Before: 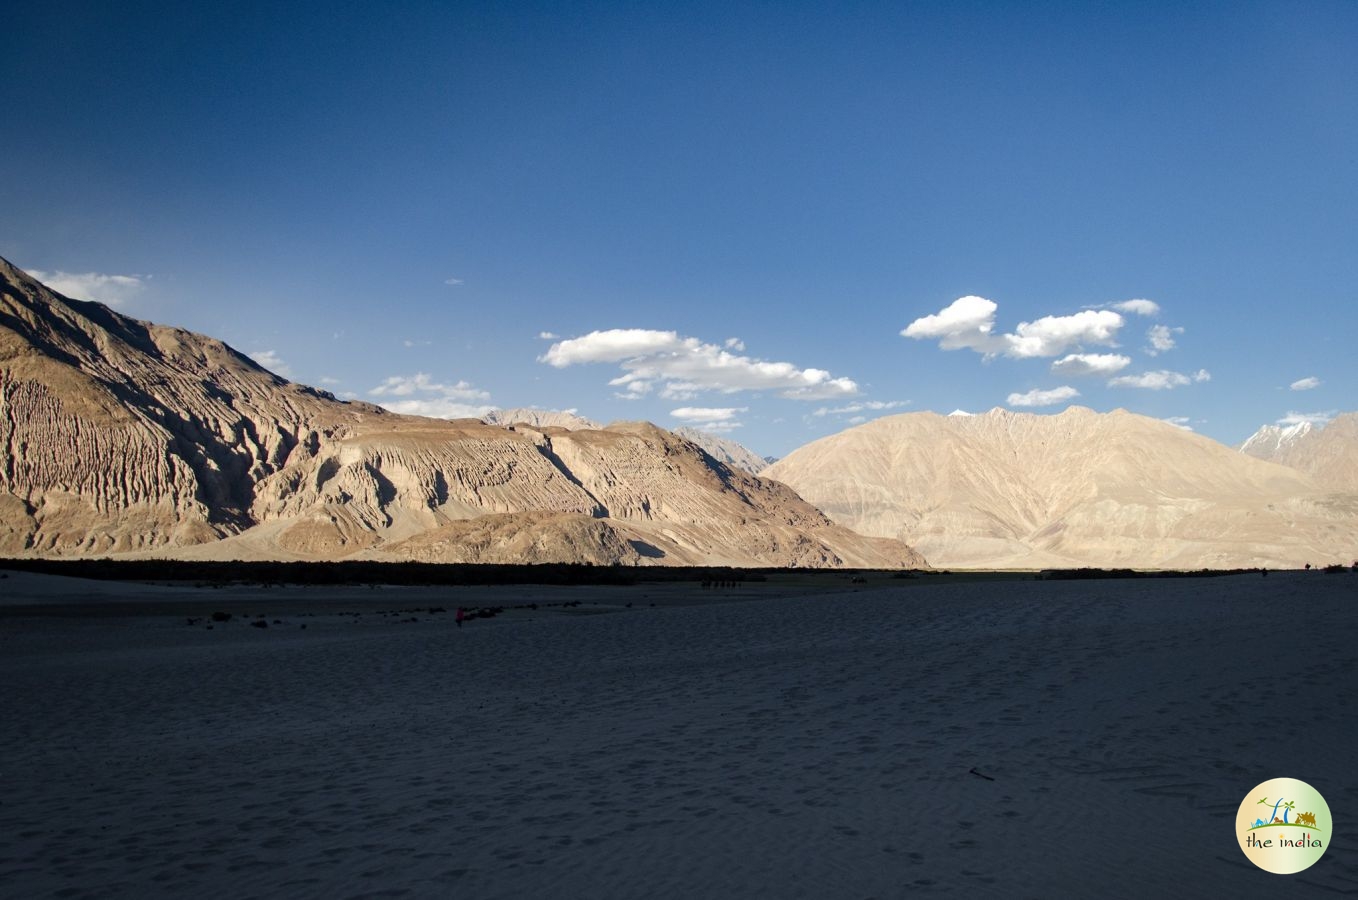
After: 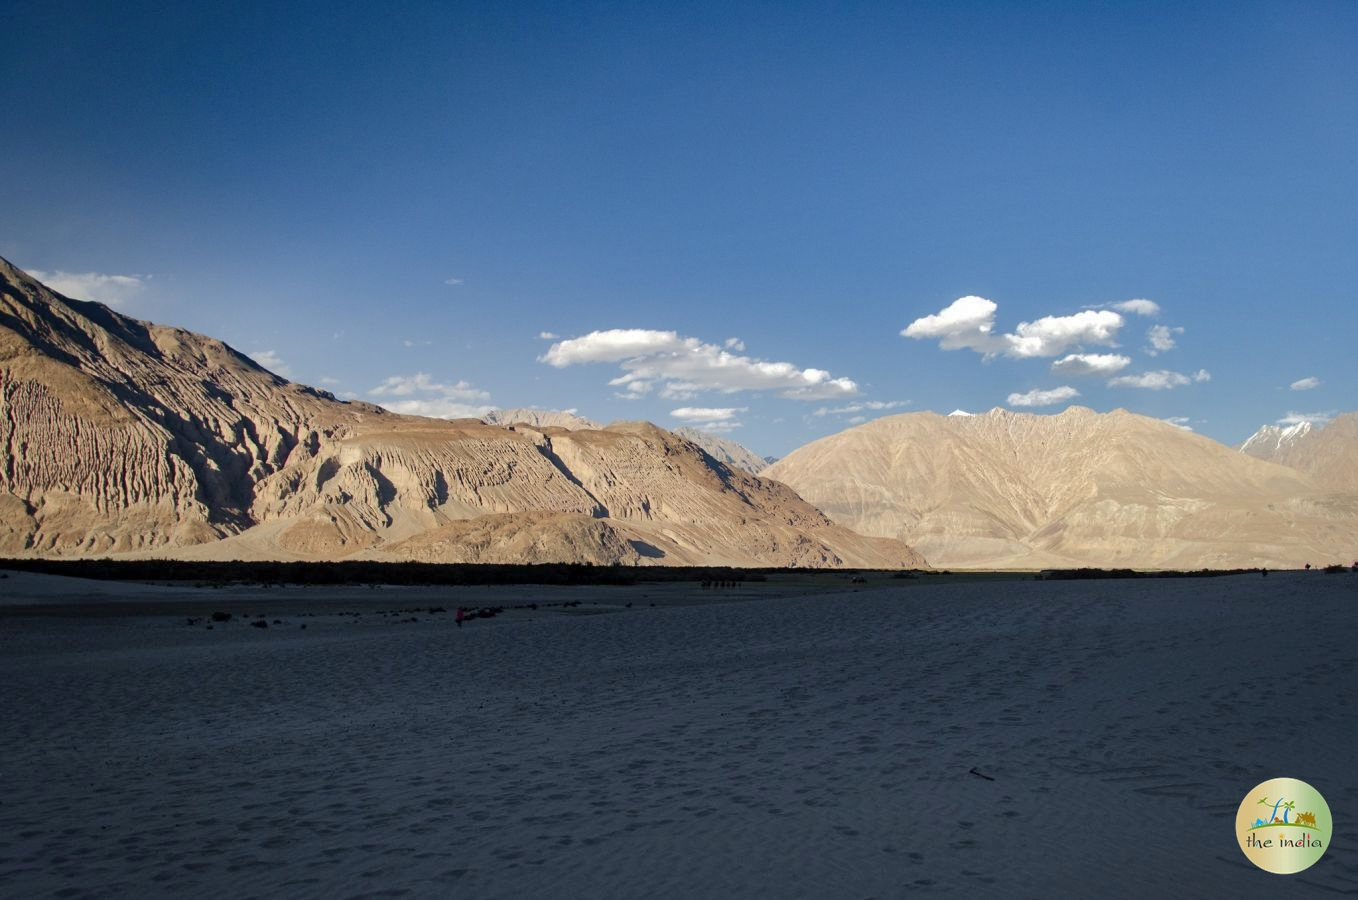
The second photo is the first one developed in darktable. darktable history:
shadows and highlights: shadows 39.56, highlights -59.82
